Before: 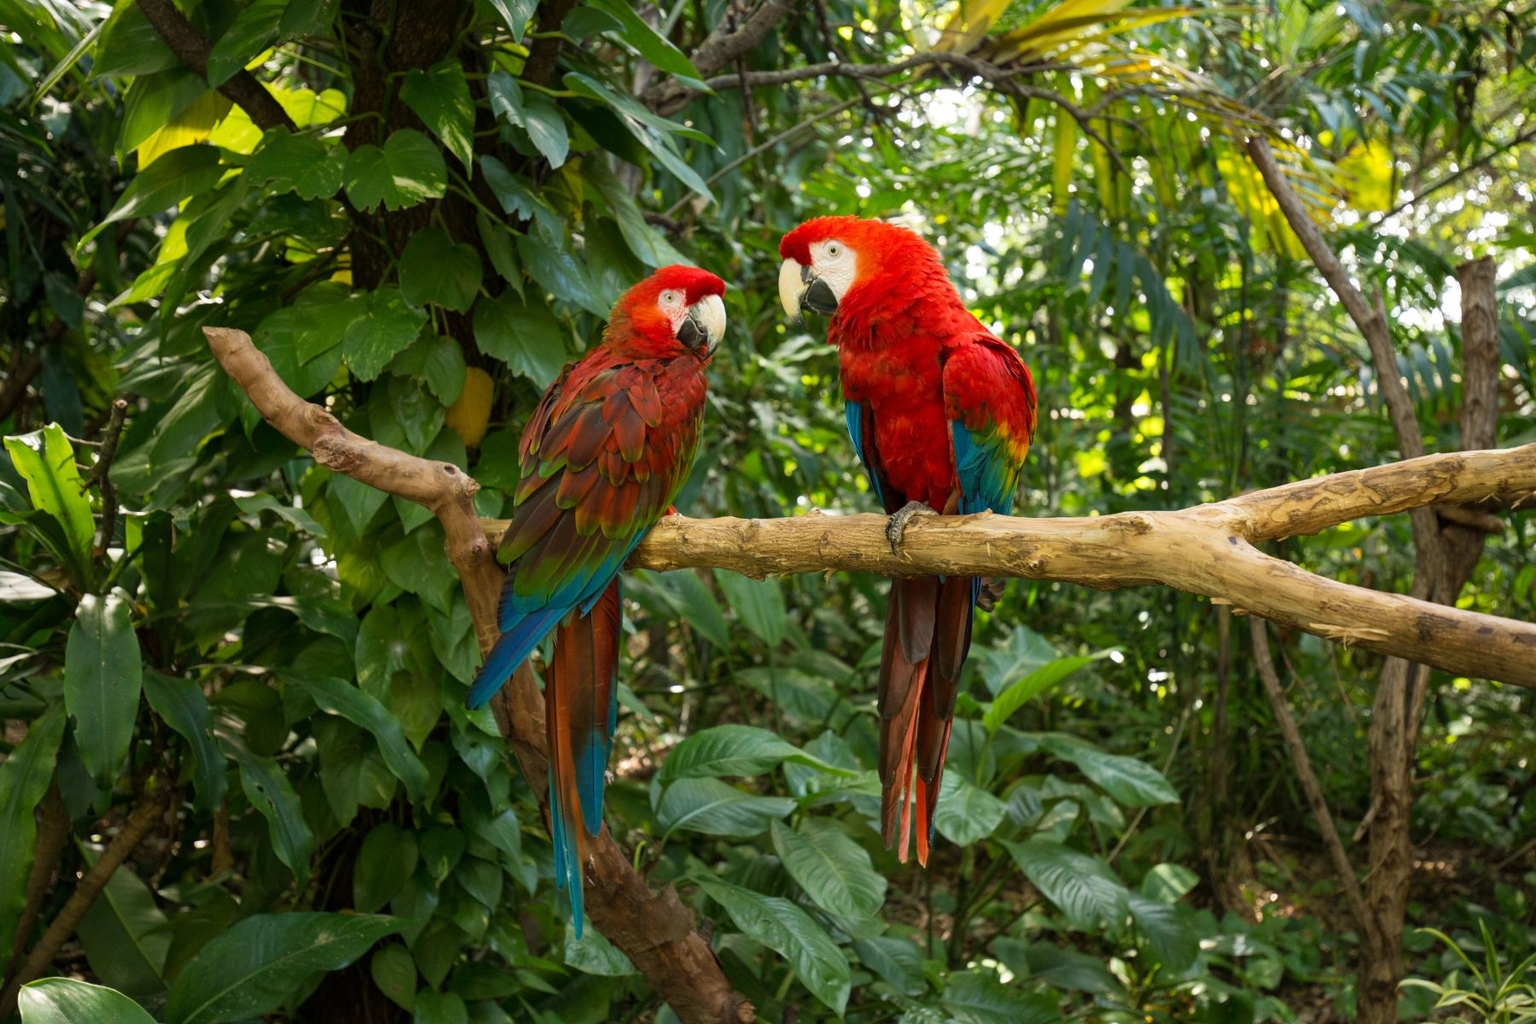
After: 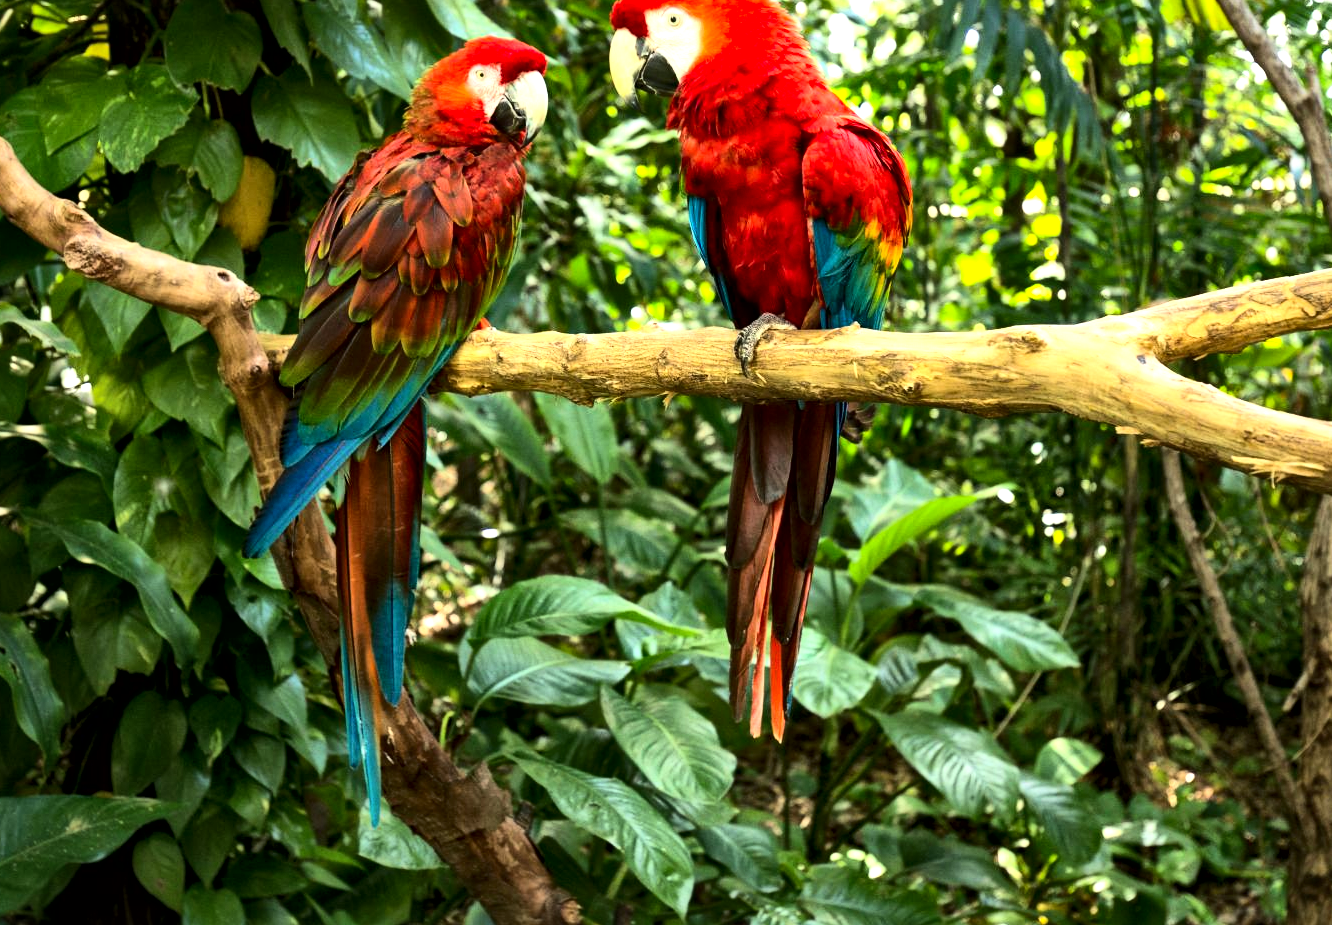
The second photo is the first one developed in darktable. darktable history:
contrast brightness saturation: contrast 0.2, brightness 0.16, saturation 0.22
tone equalizer: -8 EV -0.75 EV, -7 EV -0.7 EV, -6 EV -0.6 EV, -5 EV -0.4 EV, -3 EV 0.4 EV, -2 EV 0.6 EV, -1 EV 0.7 EV, +0 EV 0.75 EV, edges refinement/feathering 500, mask exposure compensation -1.57 EV, preserve details no
white balance: red 0.978, blue 0.999
local contrast: mode bilateral grid, contrast 20, coarseness 50, detail 179%, midtone range 0.2
exposure: exposure 0.2 EV, compensate highlight preservation false
crop: left 16.871%, top 22.857%, right 9.116%
